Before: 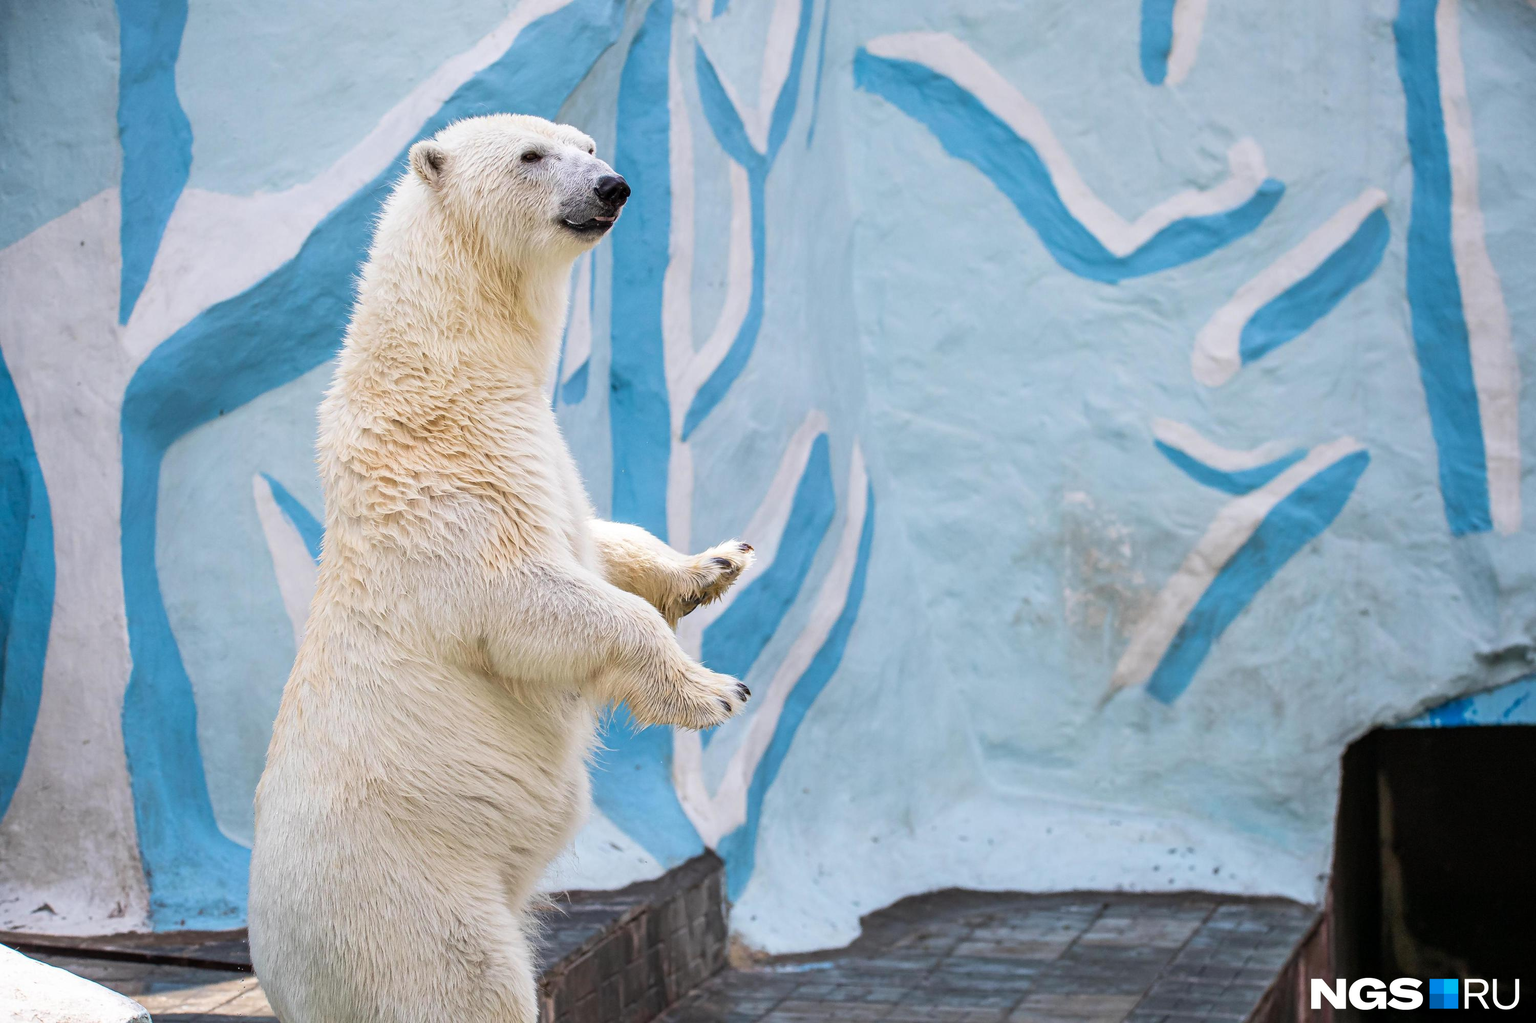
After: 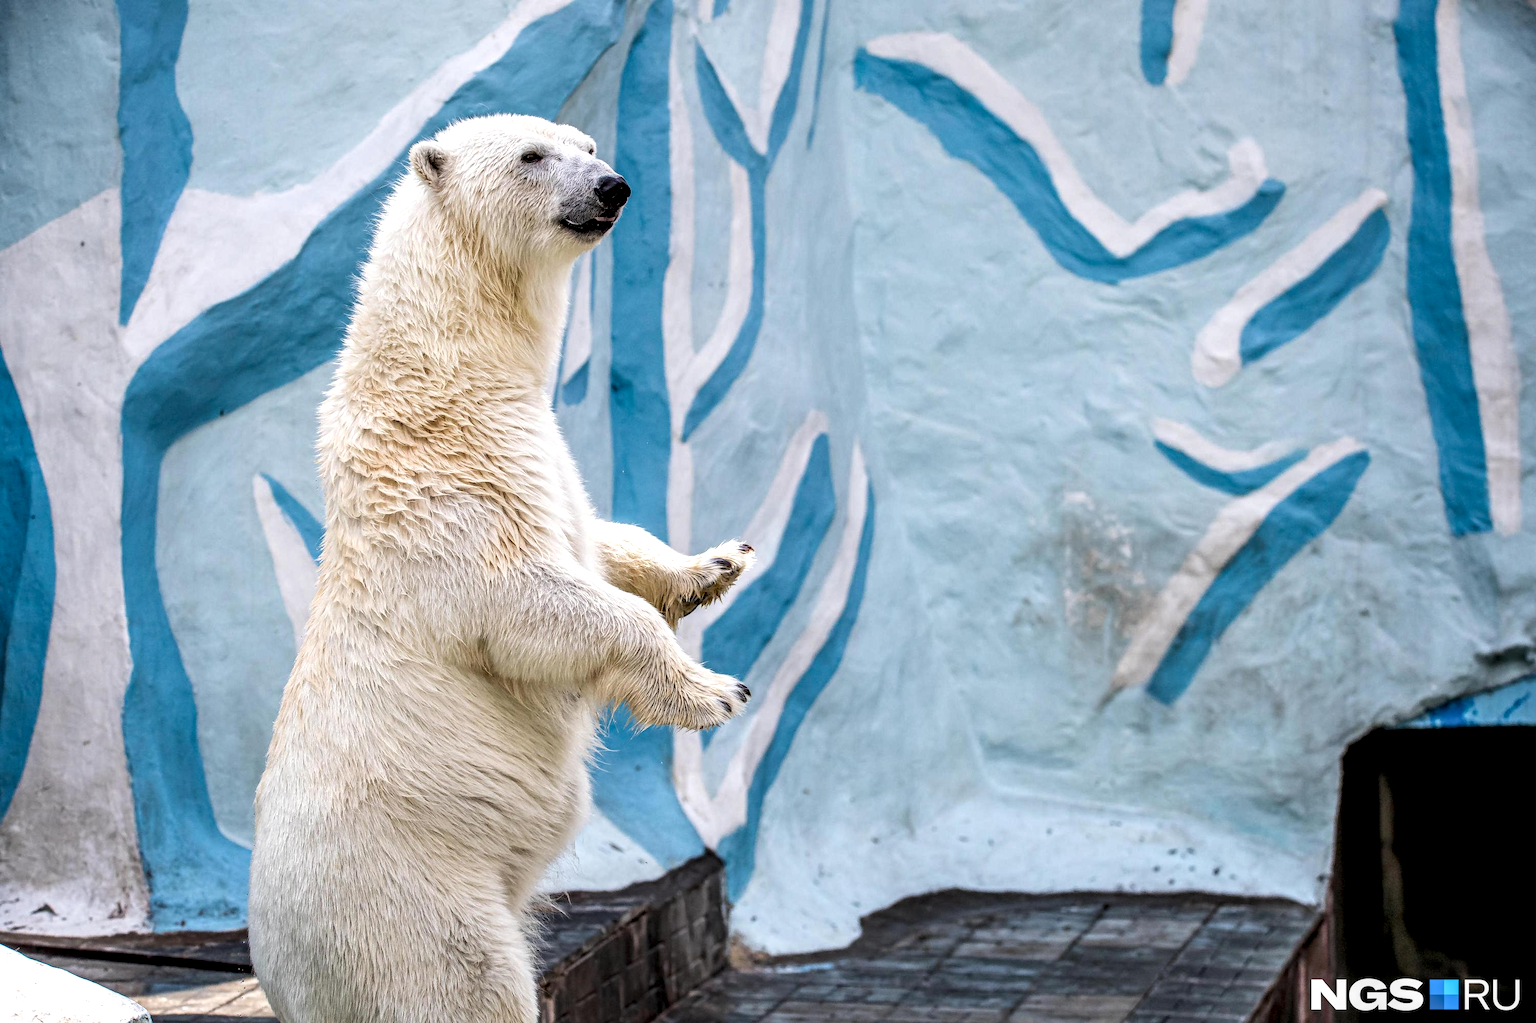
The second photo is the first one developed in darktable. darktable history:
local contrast: highlights 64%, shadows 53%, detail 168%, midtone range 0.51
